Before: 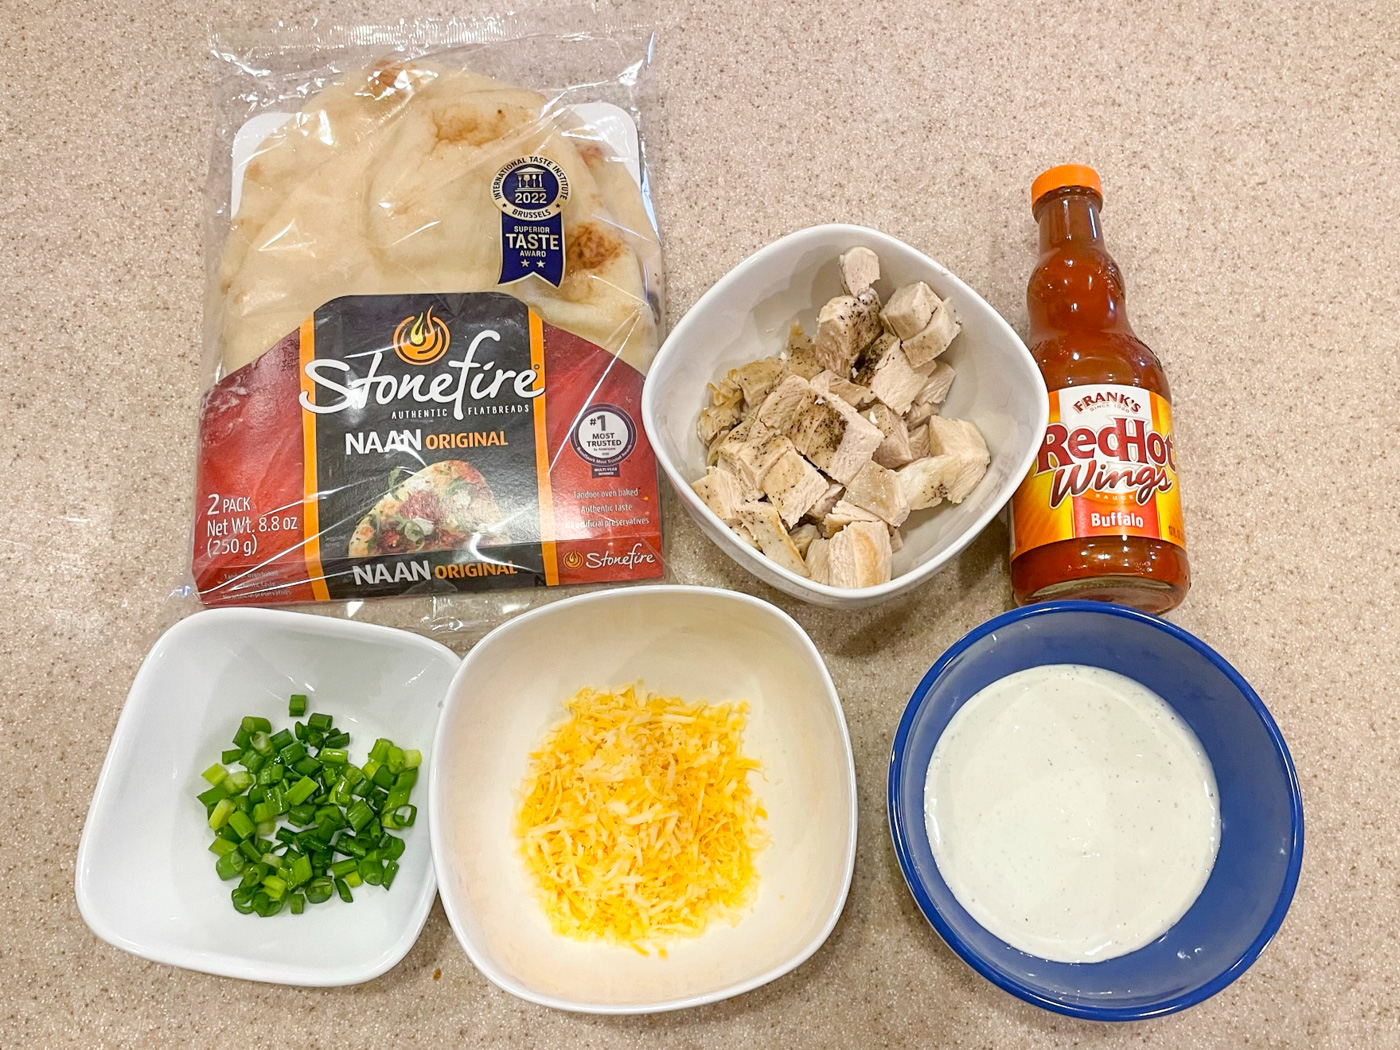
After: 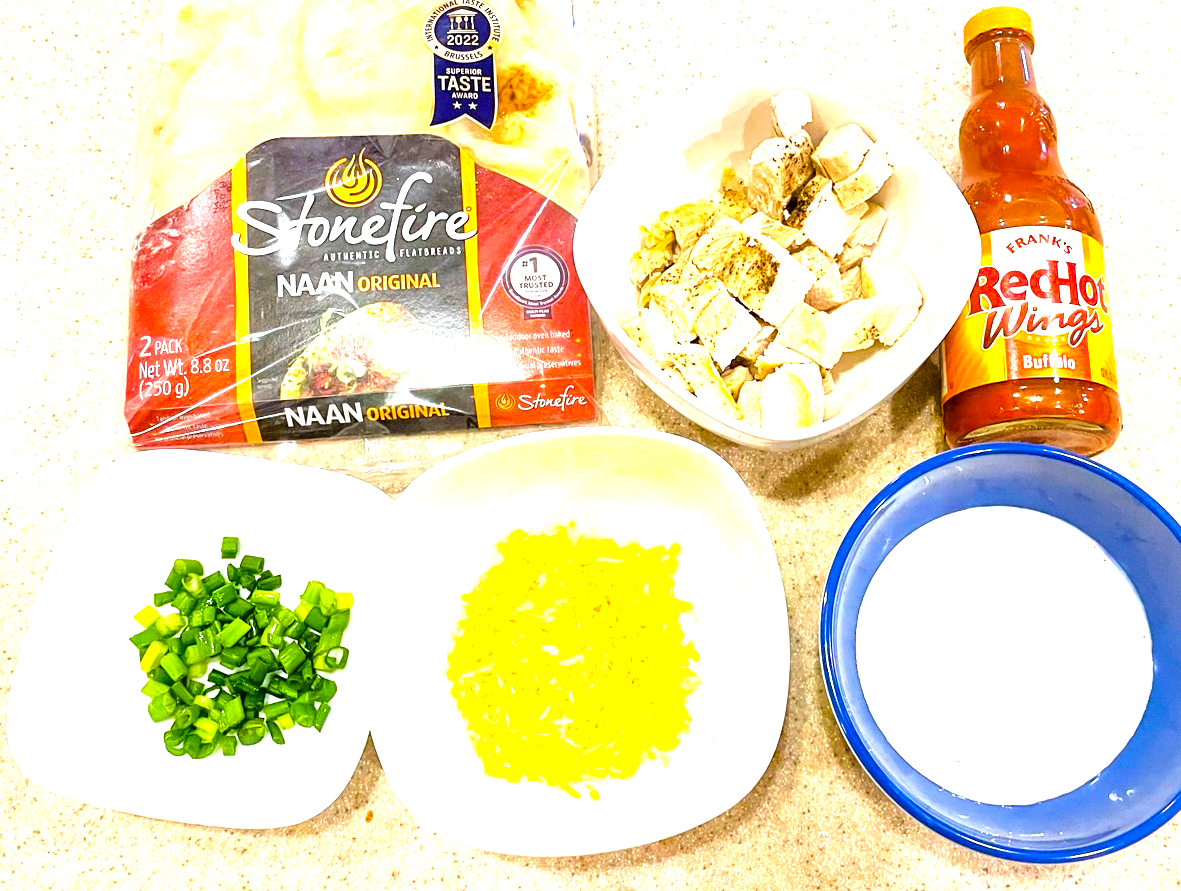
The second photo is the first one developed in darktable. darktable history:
tone equalizer: -8 EV -1.11 EV, -7 EV -1.04 EV, -6 EV -0.886 EV, -5 EV -0.617 EV, -3 EV 0.606 EV, -2 EV 0.882 EV, -1 EV 0.988 EV, +0 EV 1.06 EV
color balance rgb: perceptual saturation grading › global saturation 30.209%, perceptual brilliance grading › global brilliance 18.809%, global vibrance 20%
crop and rotate: left 4.911%, top 15.054%, right 10.701%
